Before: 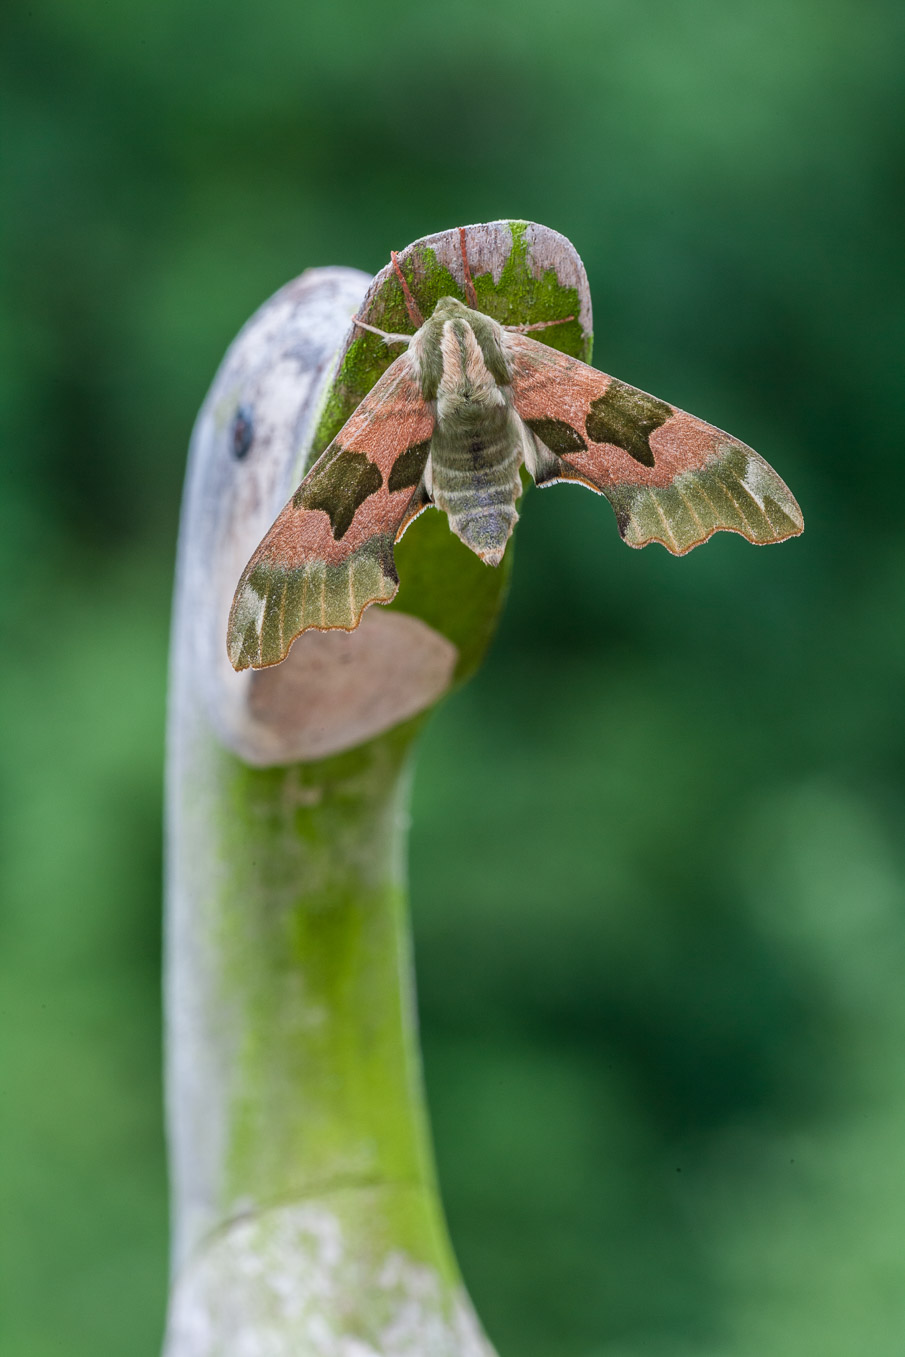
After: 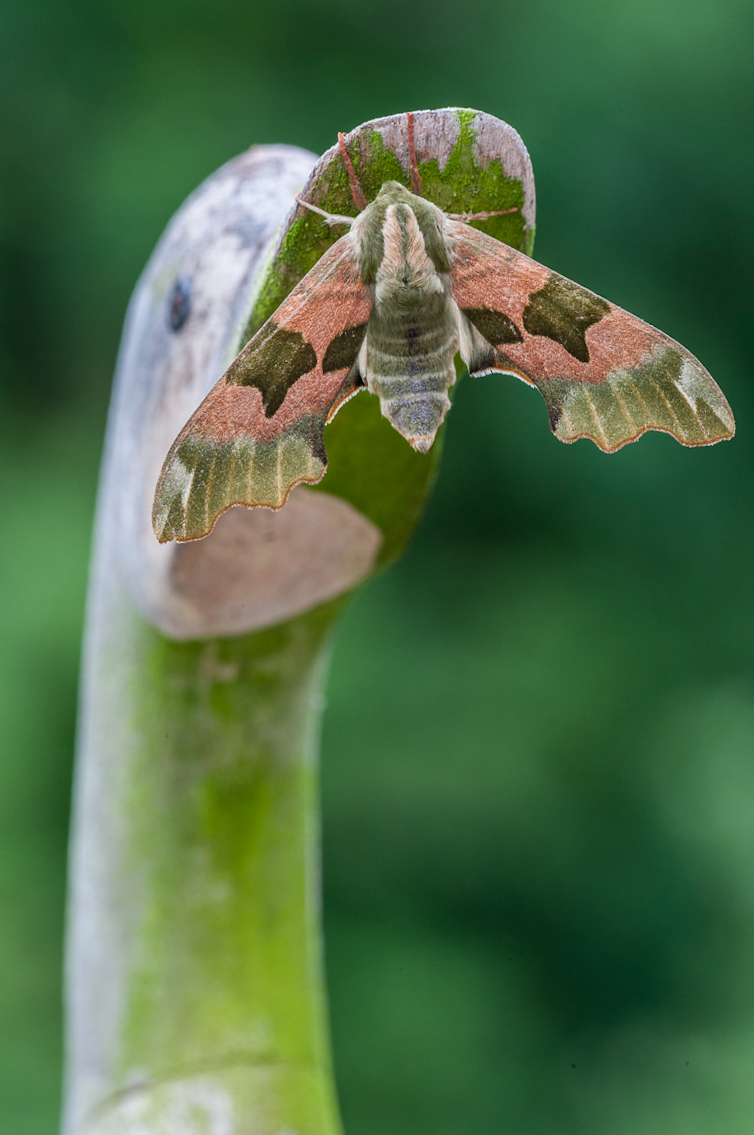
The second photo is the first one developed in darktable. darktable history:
crop and rotate: angle -3.24°, left 5.11%, top 5.179%, right 4.615%, bottom 4.188%
